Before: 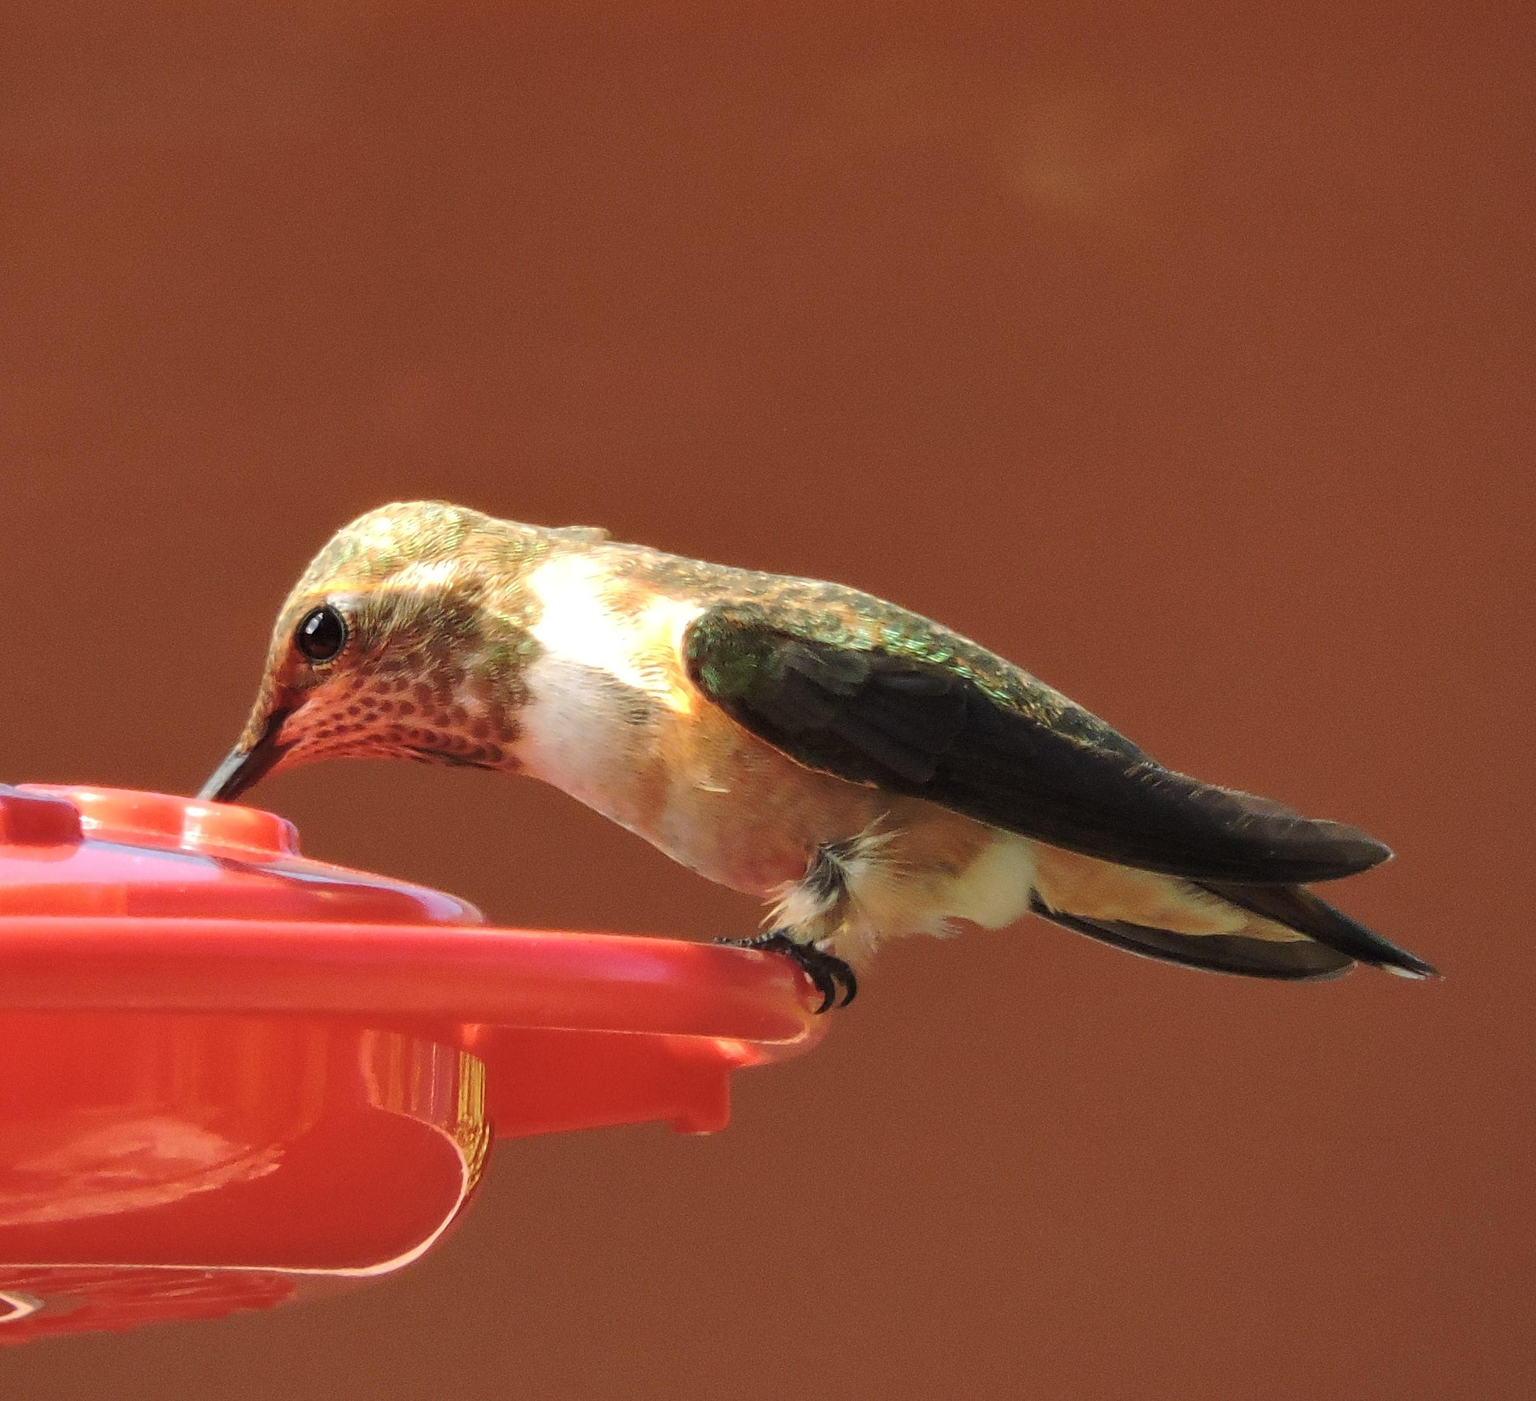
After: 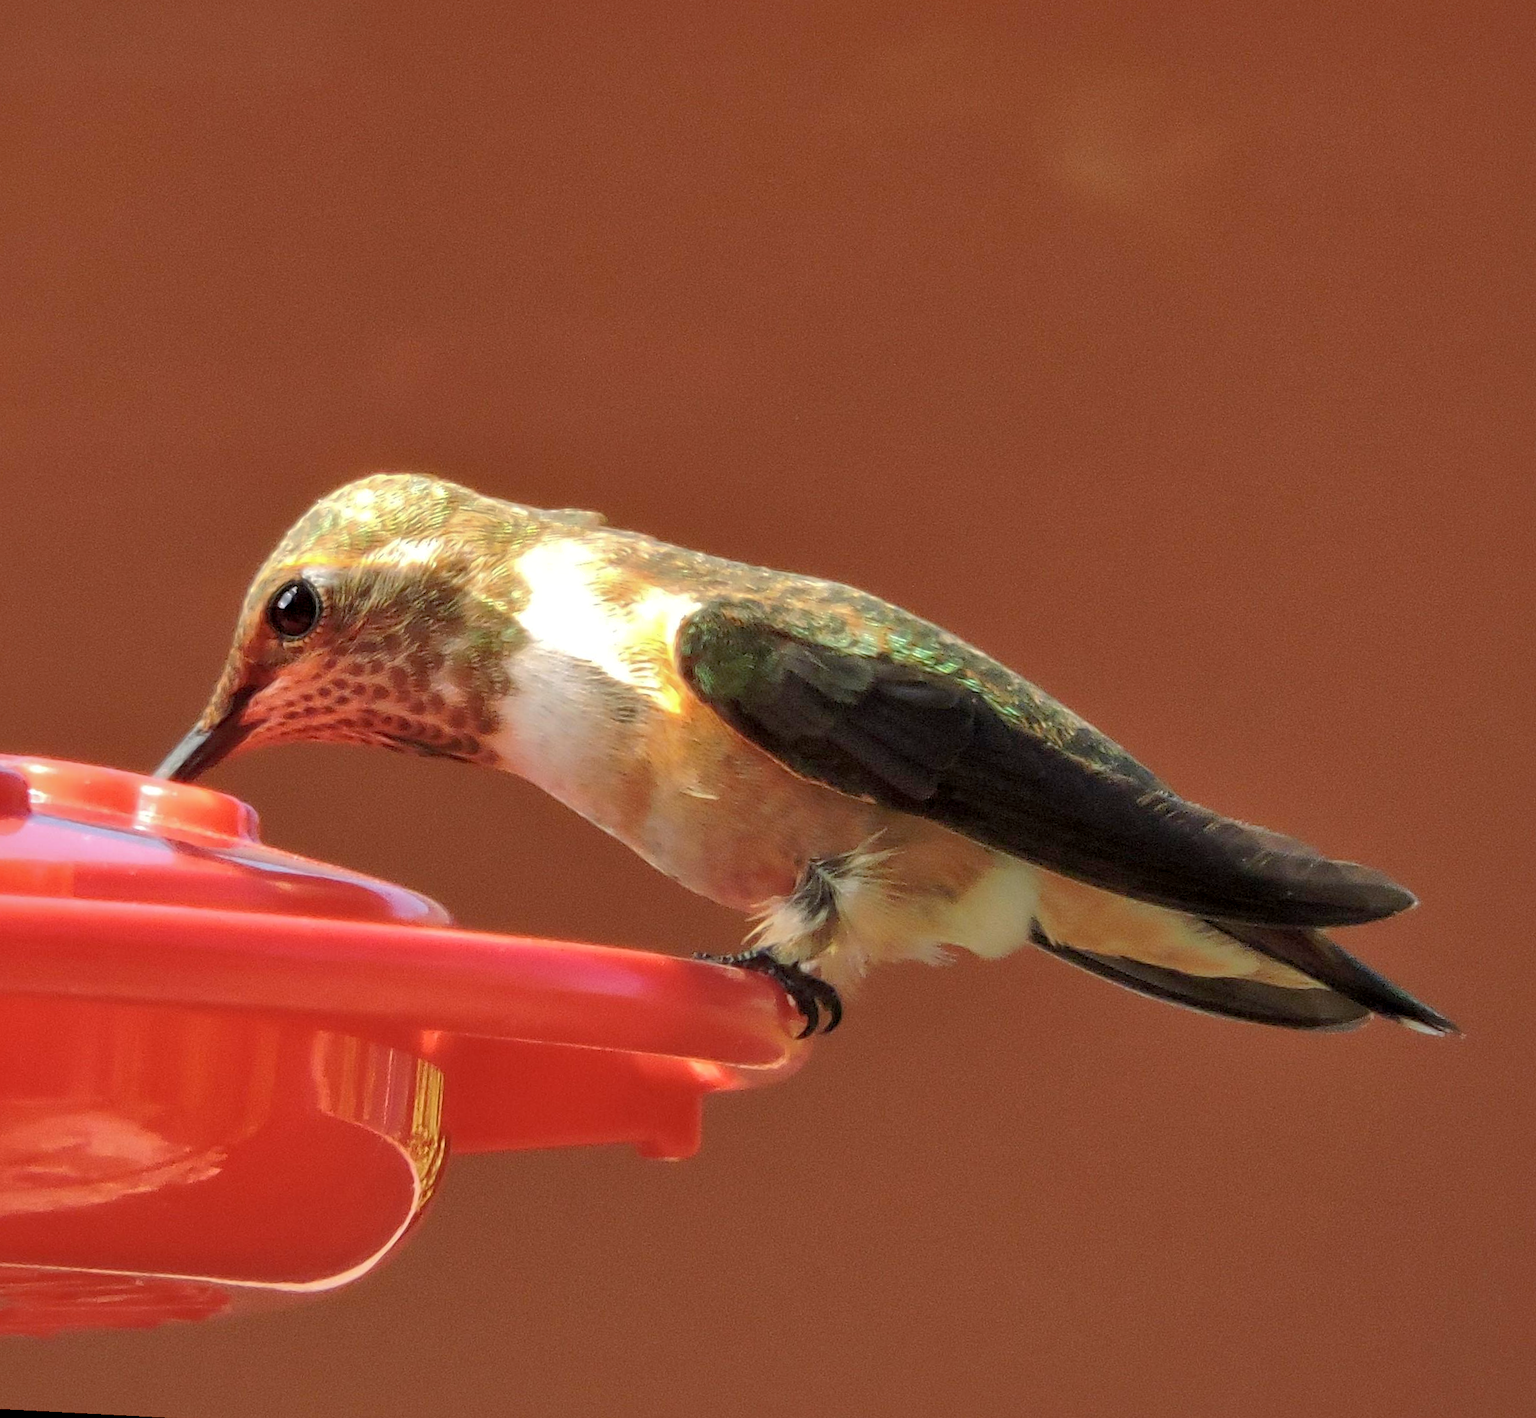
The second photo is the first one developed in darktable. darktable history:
shadows and highlights: on, module defaults
exposure: black level correction 0.004, exposure 0.015 EV, compensate highlight preservation false
crop and rotate: angle -2.99°, left 5.233%, top 5.163%, right 4.631%, bottom 4.446%
